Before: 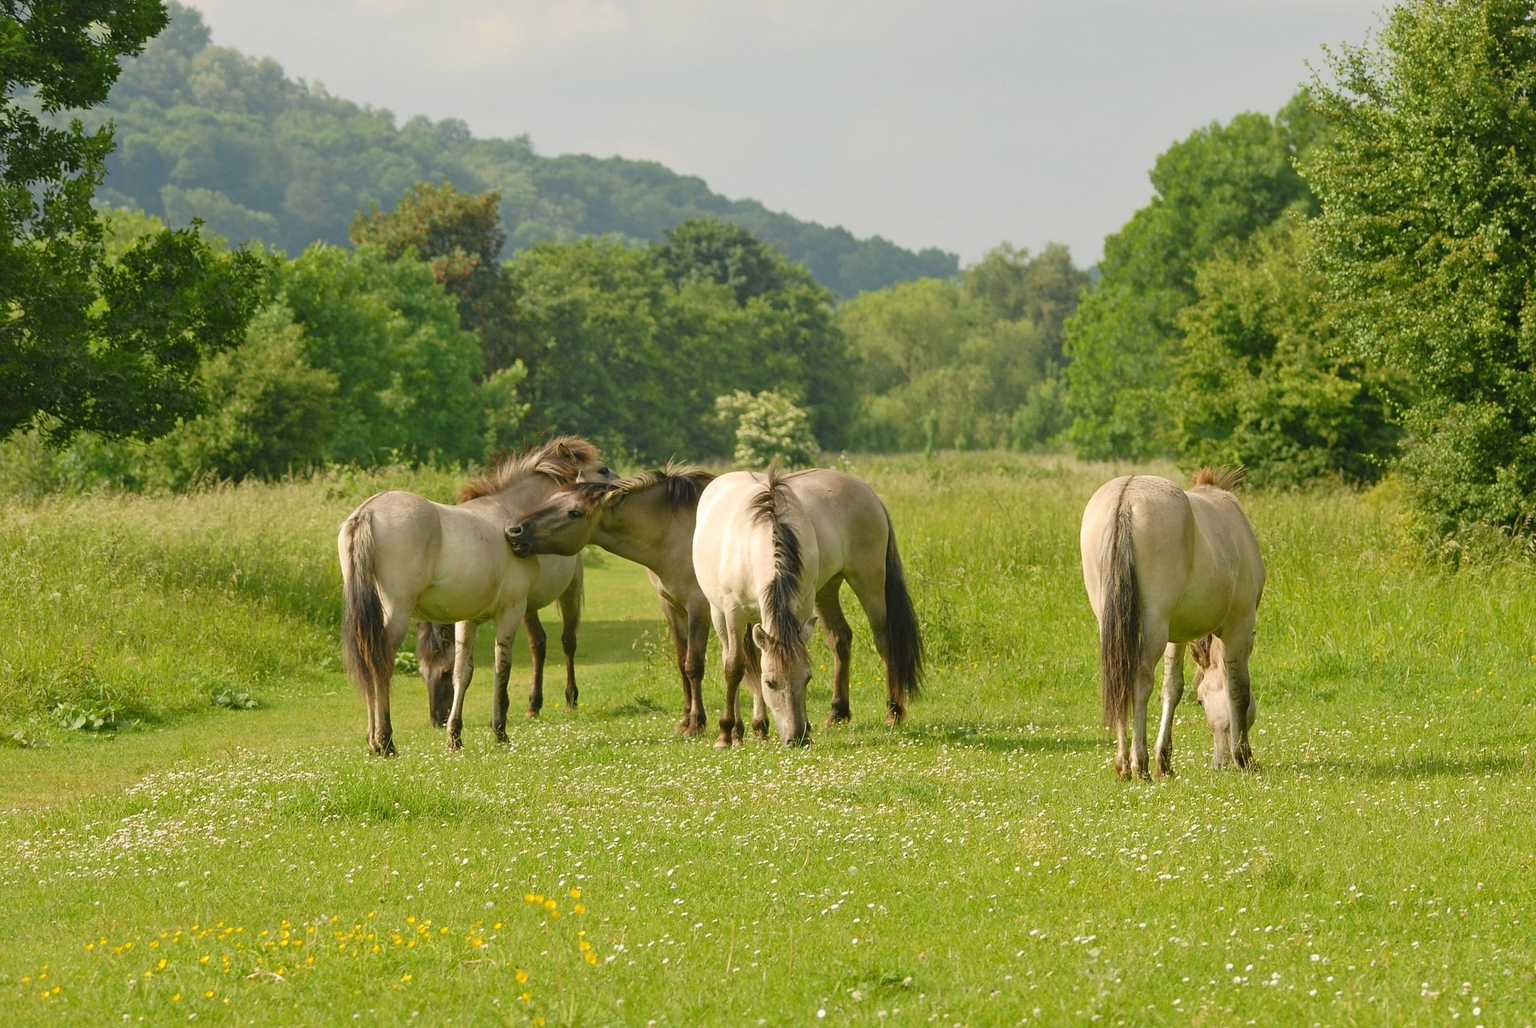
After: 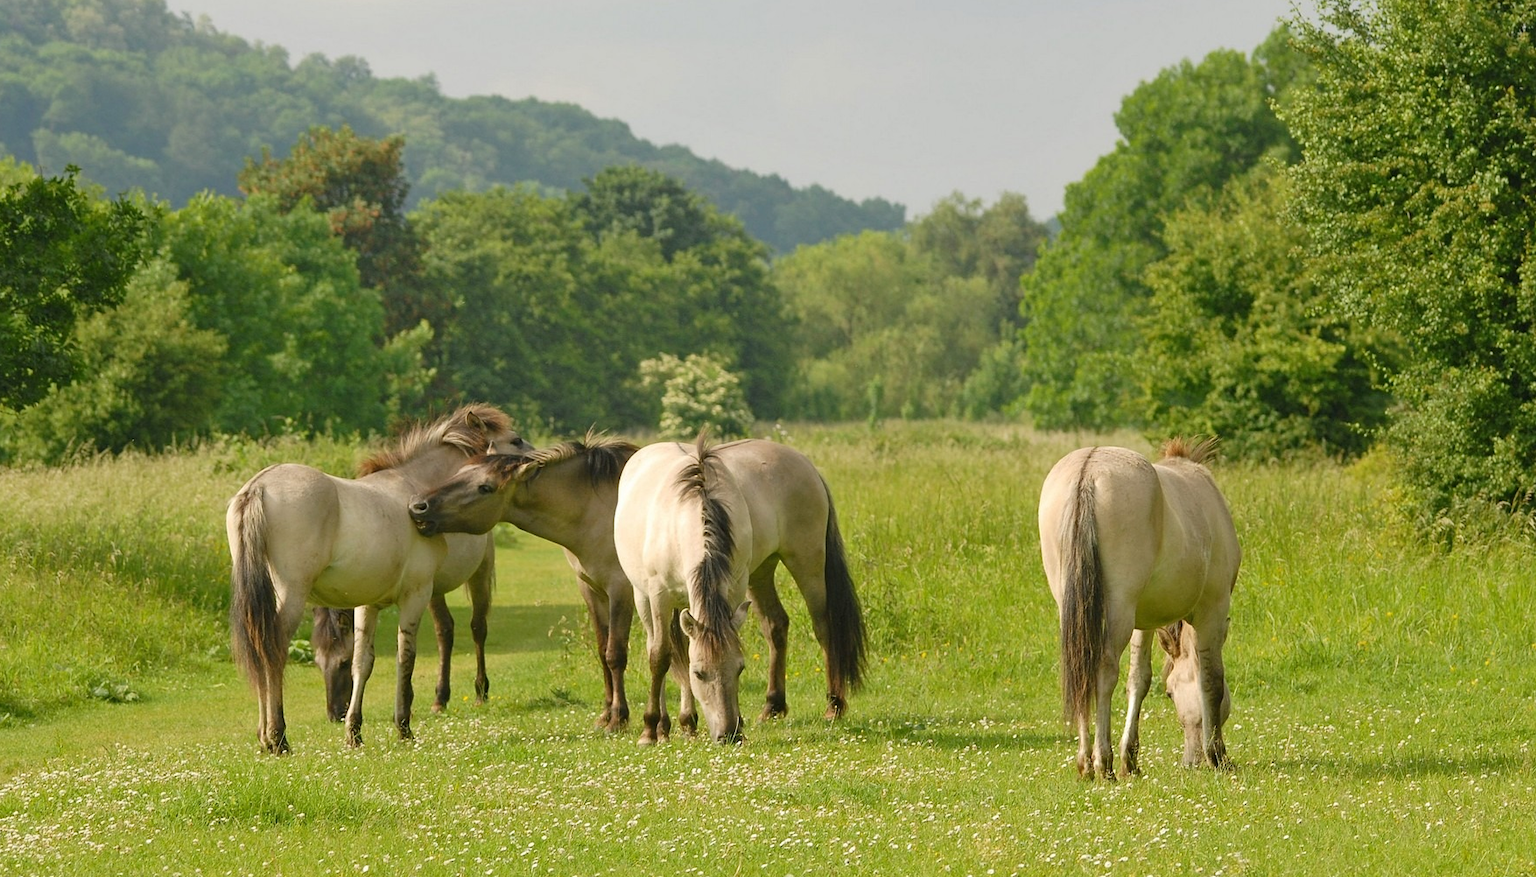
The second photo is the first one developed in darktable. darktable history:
crop: left 8.546%, top 6.601%, bottom 15.267%
